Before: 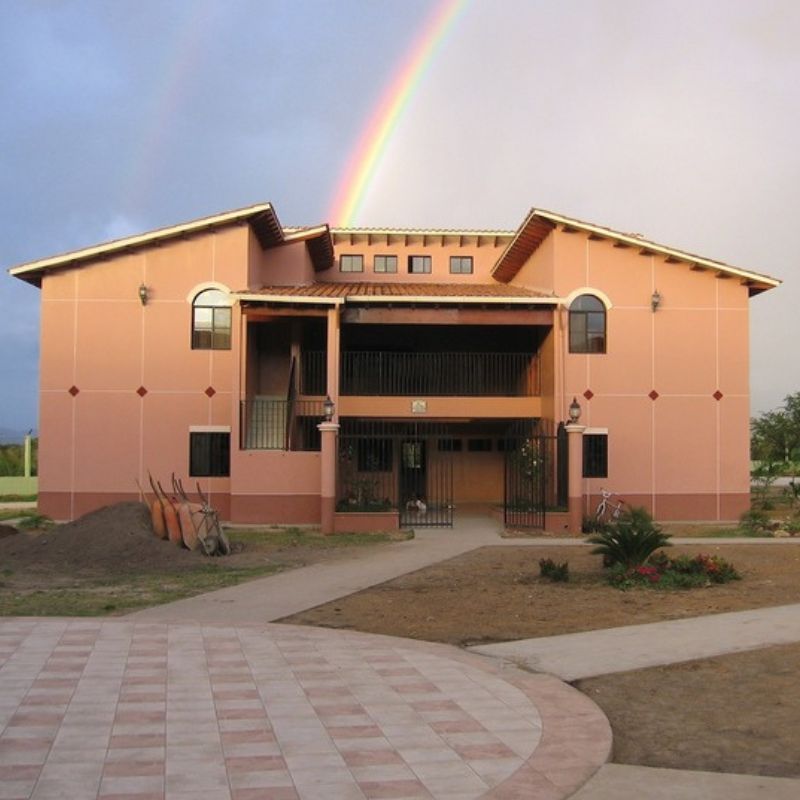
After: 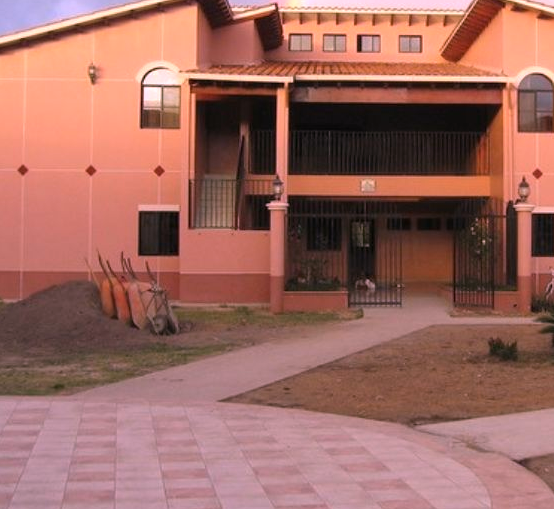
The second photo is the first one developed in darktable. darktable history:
white balance: red 1.188, blue 1.11
crop: left 6.488%, top 27.668%, right 24.183%, bottom 8.656%
